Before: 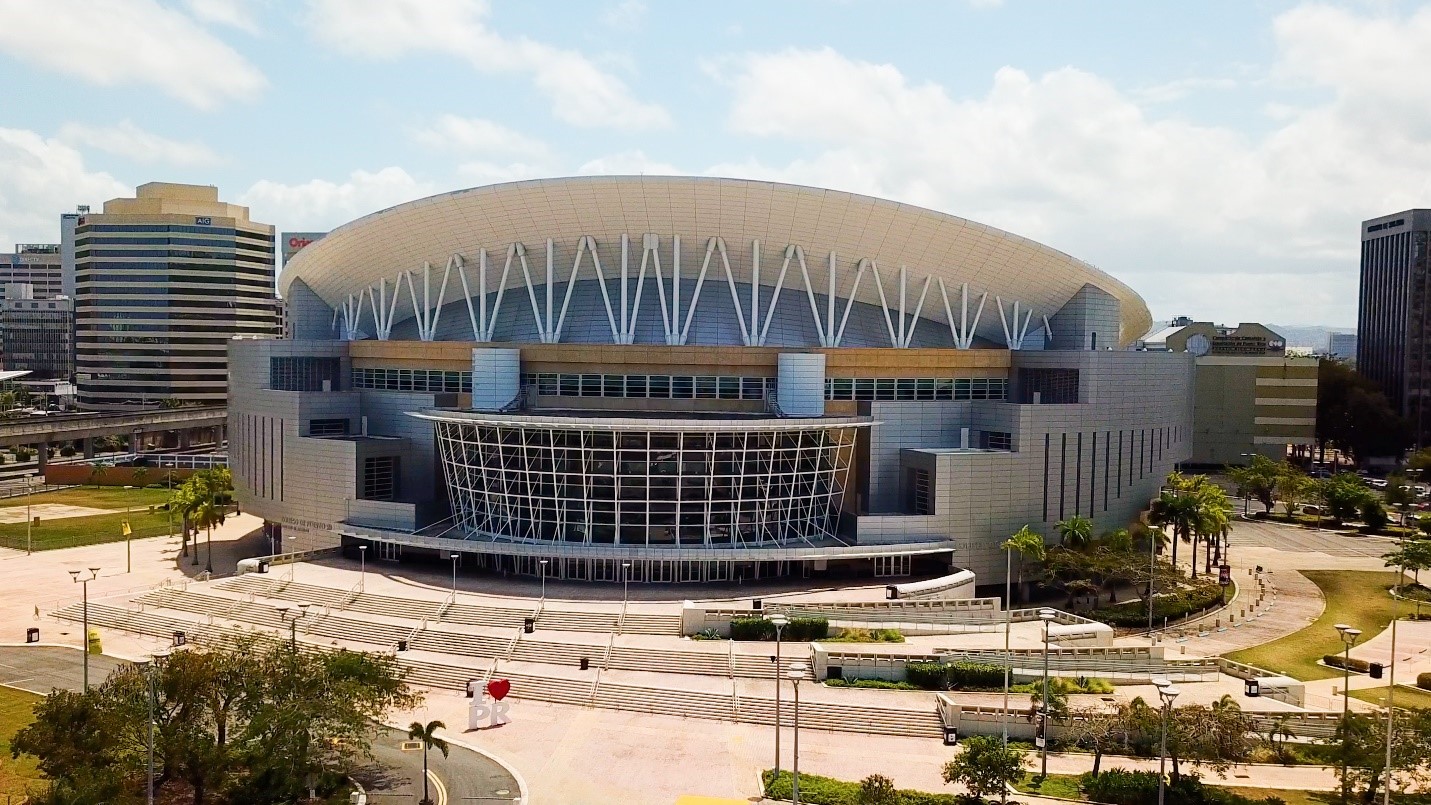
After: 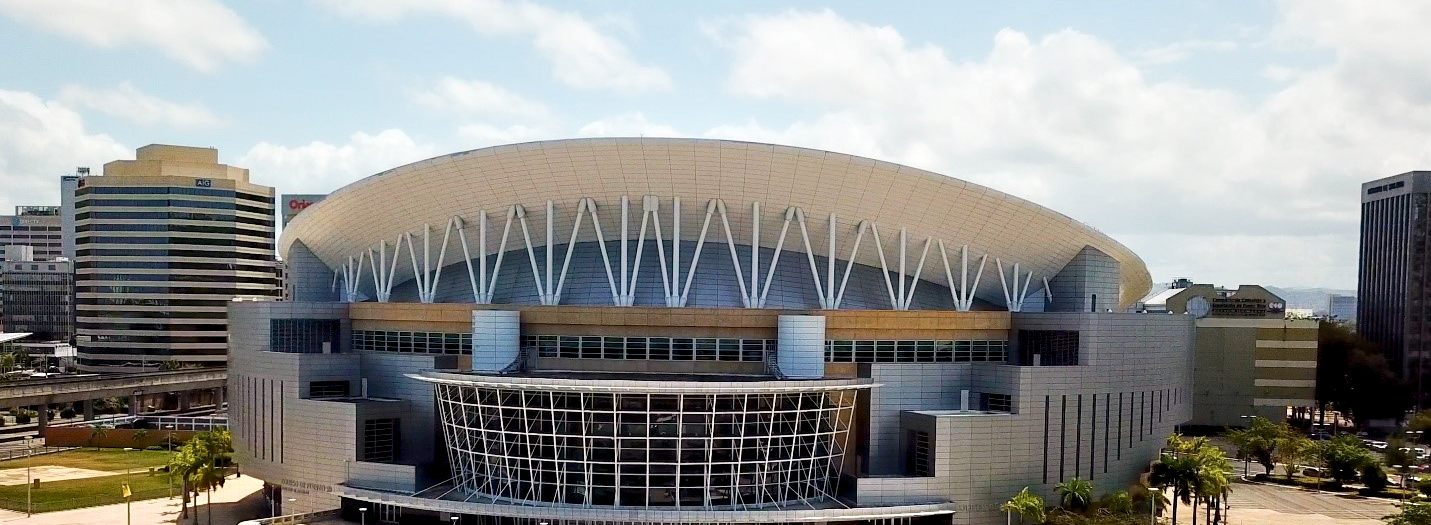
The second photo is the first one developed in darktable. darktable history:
crop and rotate: top 4.815%, bottom 29.859%
contrast equalizer: y [[0.536, 0.565, 0.581, 0.516, 0.52, 0.491], [0.5 ×6], [0.5 ×6], [0 ×6], [0 ×6]]
levels: mode automatic
